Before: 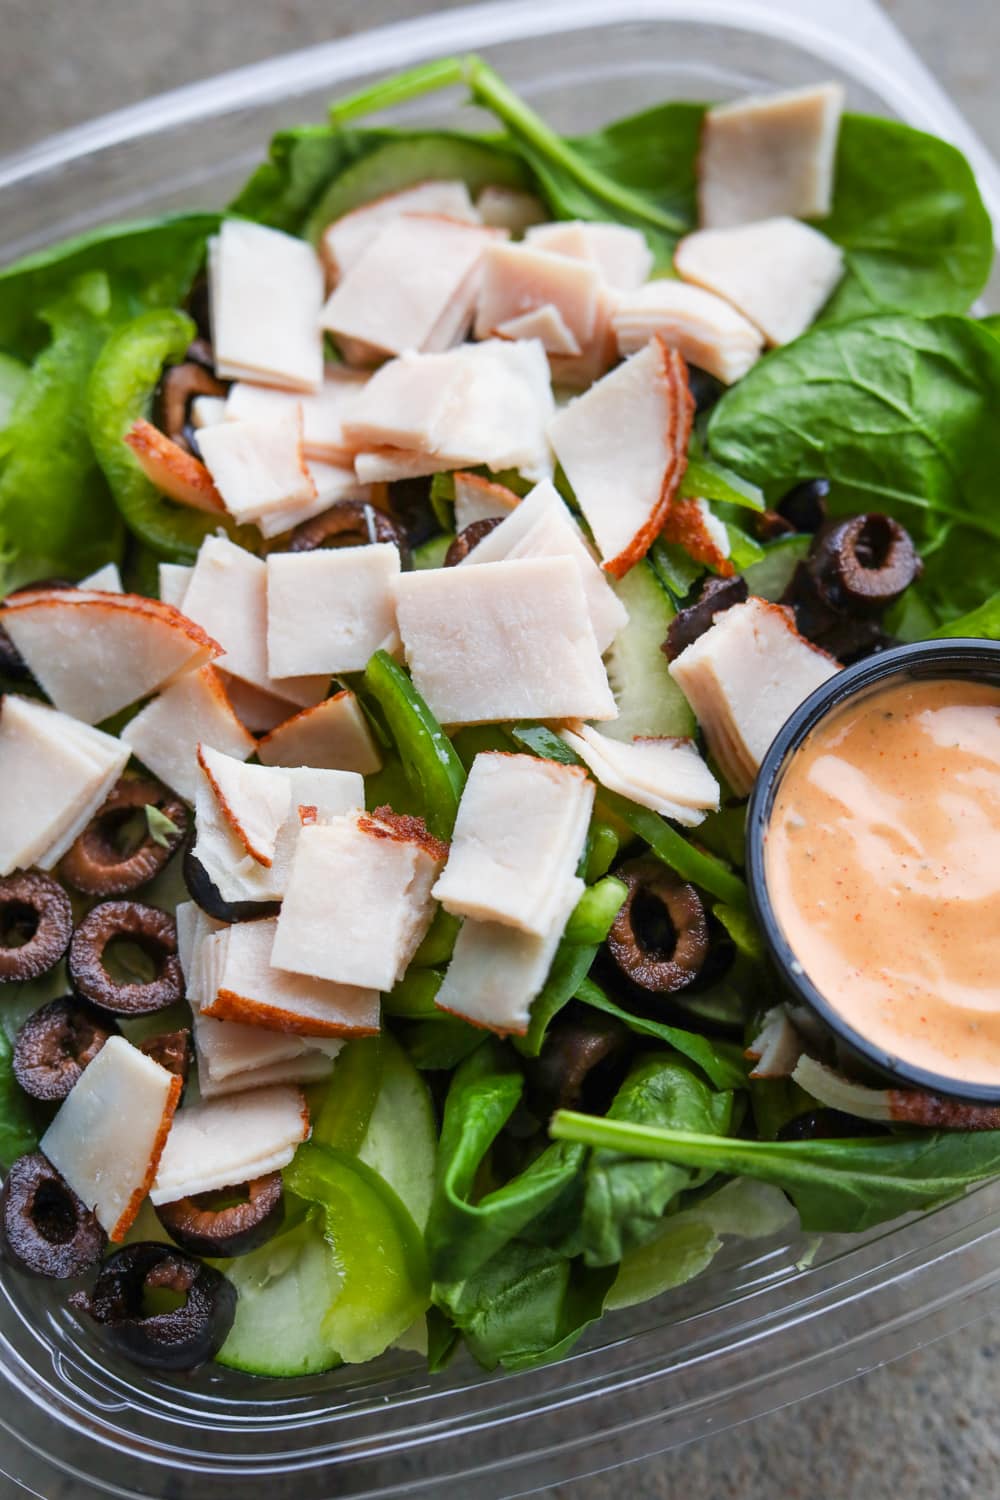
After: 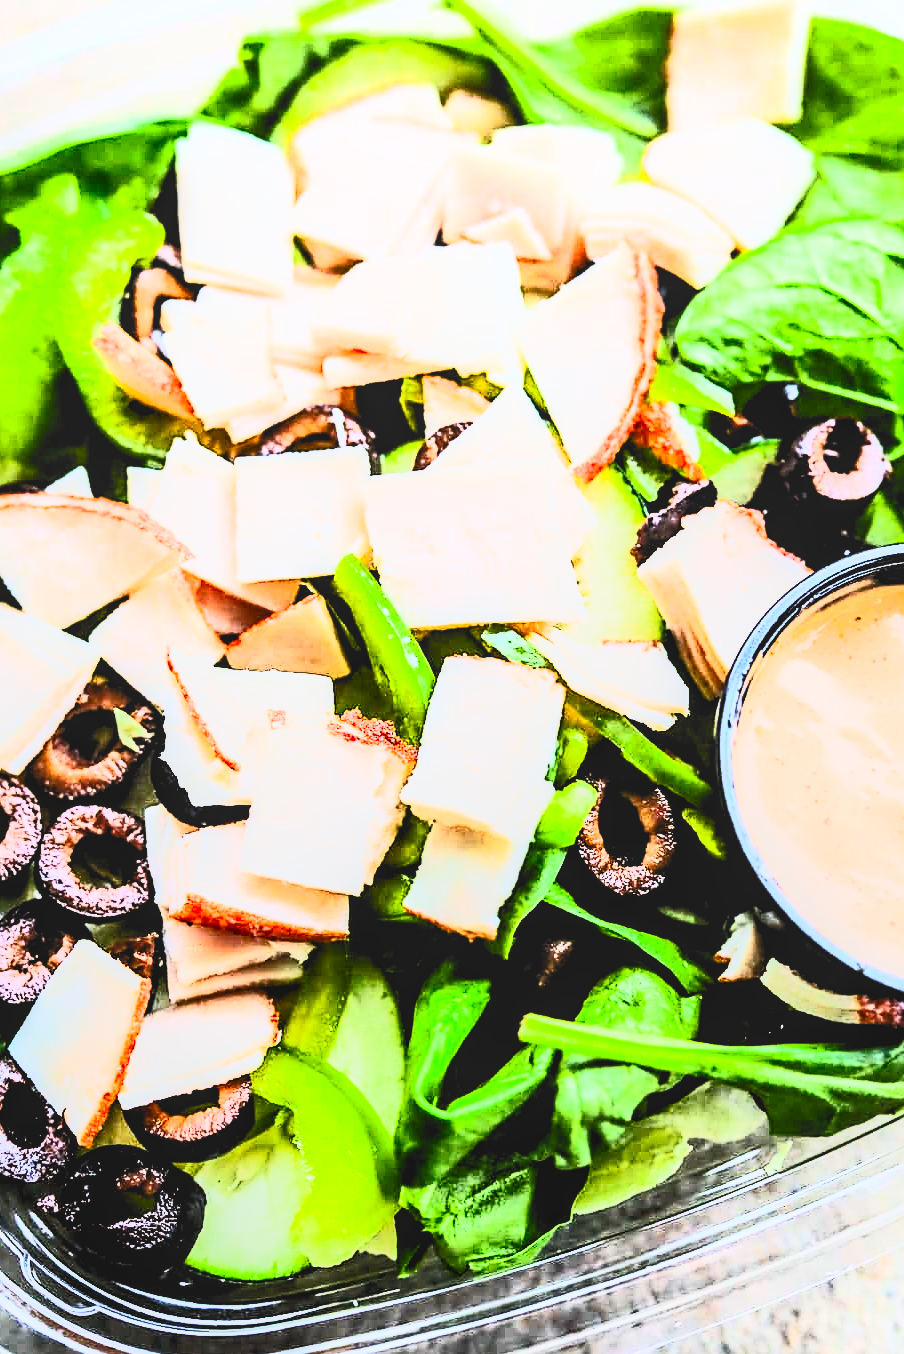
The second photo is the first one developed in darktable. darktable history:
crop: left 3.173%, top 6.46%, right 6.373%, bottom 3.263%
sharpen: amount 0.493
exposure: black level correction 0, exposure 1 EV, compensate highlight preservation false
filmic rgb: black relative exposure -2.8 EV, white relative exposure 4.56 EV, hardness 1.73, contrast 1.255, contrast in shadows safe
local contrast: detail 110%
contrast brightness saturation: contrast 0.82, brightness 0.588, saturation 0.589
tone equalizer: -8 EV -1.12 EV, -7 EV -0.974 EV, -6 EV -0.876 EV, -5 EV -0.551 EV, -3 EV 0.561 EV, -2 EV 0.847 EV, -1 EV 1 EV, +0 EV 1.07 EV, edges refinement/feathering 500, mask exposure compensation -1.57 EV, preserve details no
